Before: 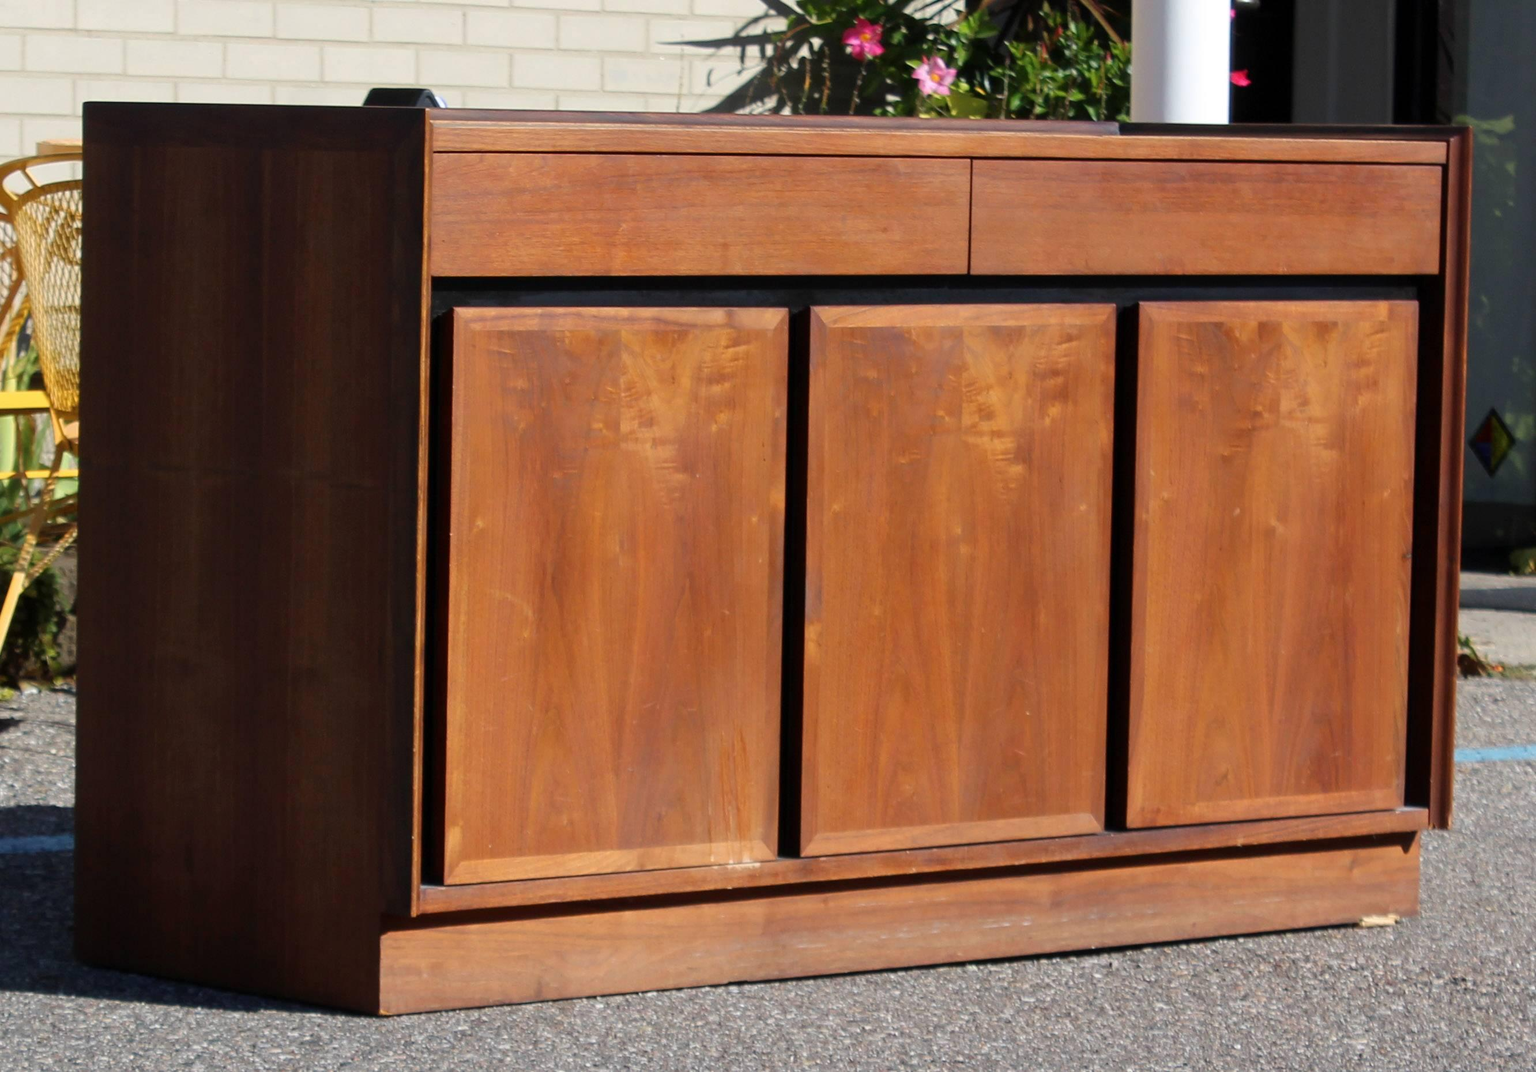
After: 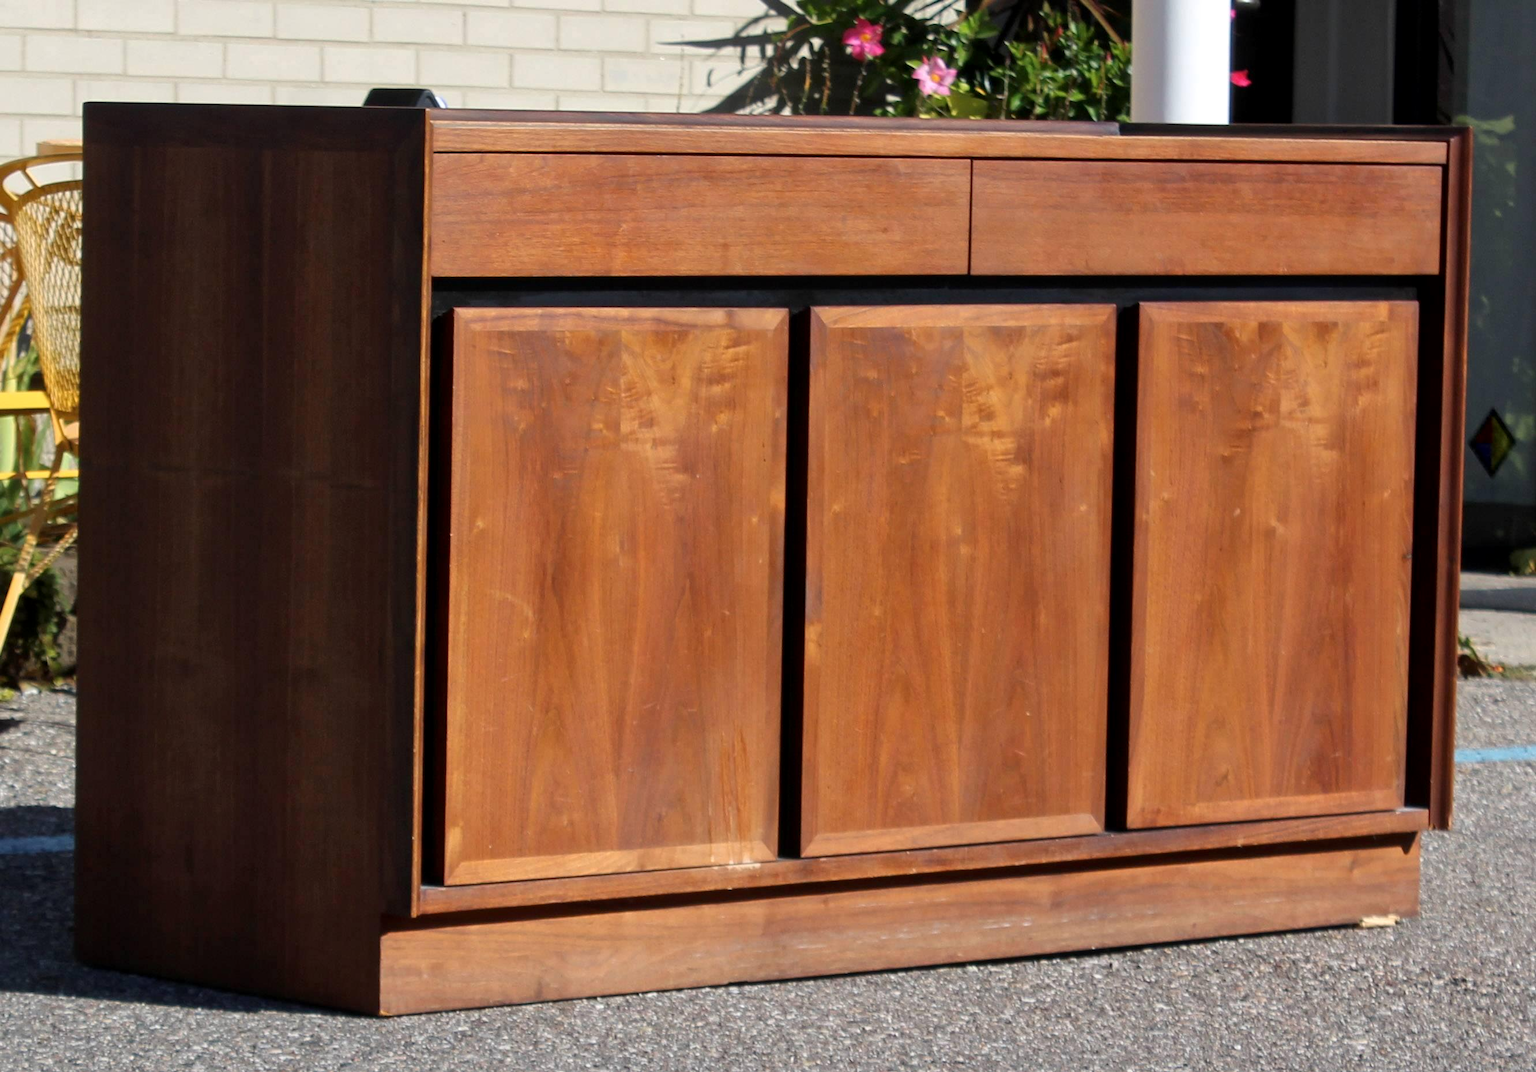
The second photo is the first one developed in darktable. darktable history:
local contrast: mode bilateral grid, contrast 21, coarseness 51, detail 130%, midtone range 0.2
